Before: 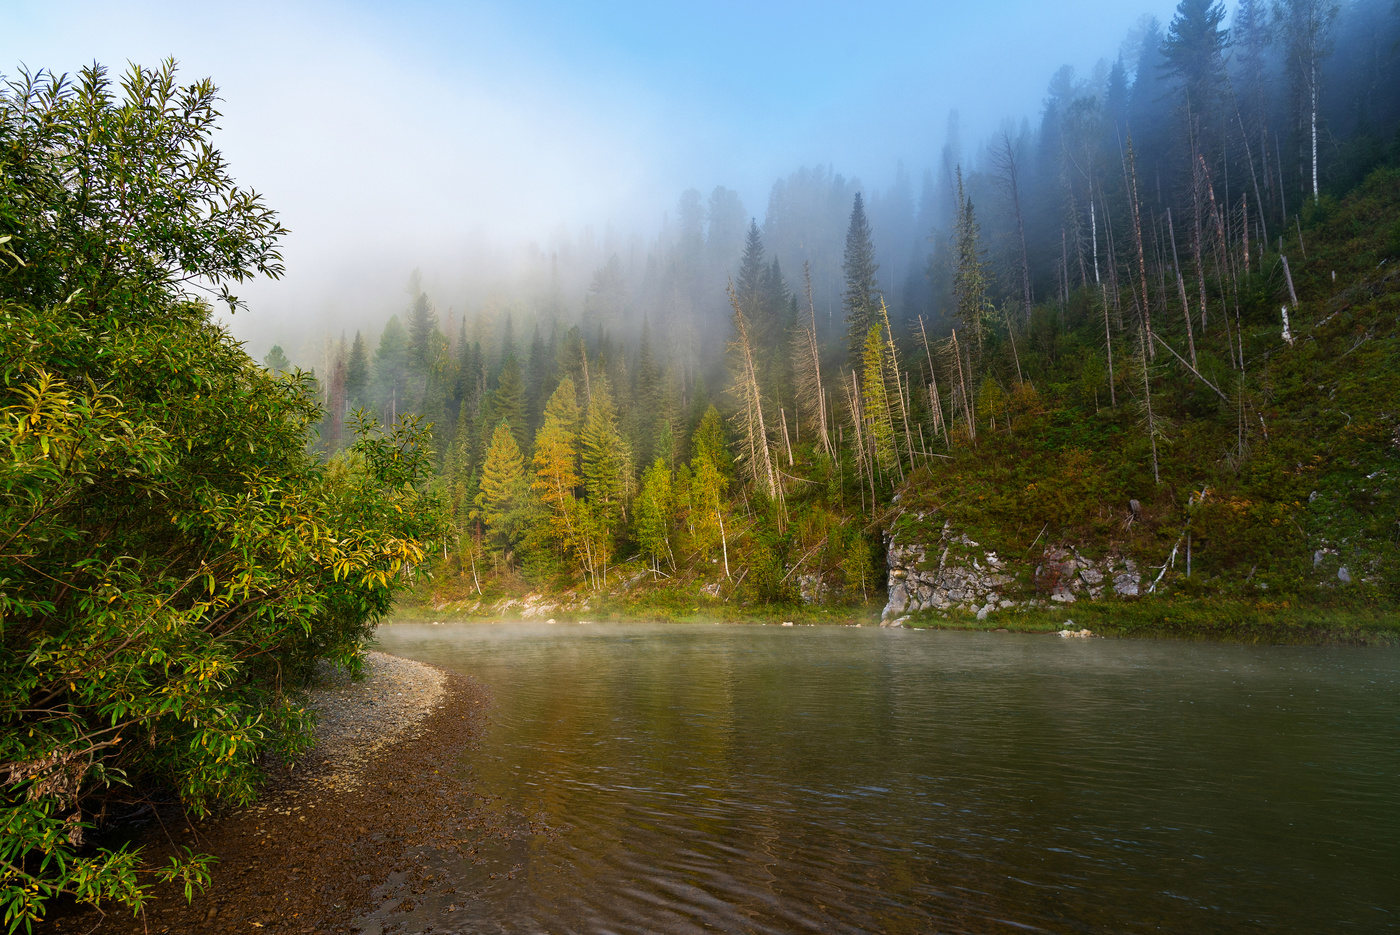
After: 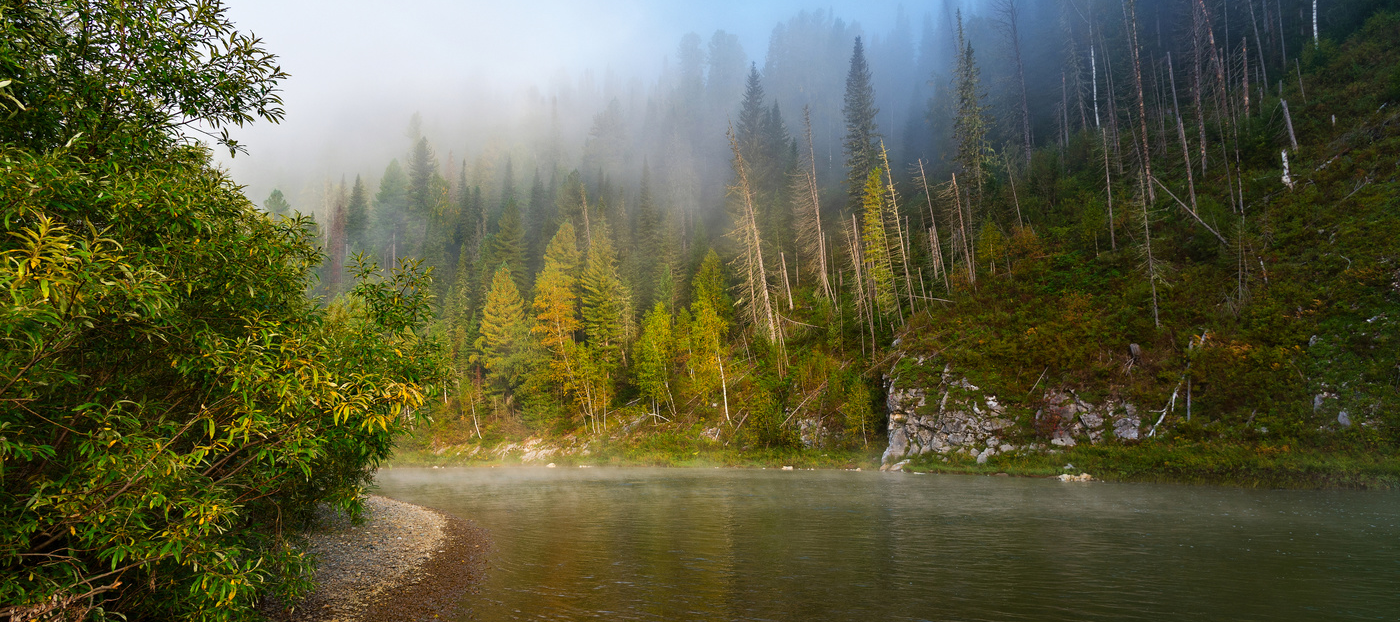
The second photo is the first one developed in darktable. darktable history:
tone equalizer: on, module defaults
crop: top 16.727%, bottom 16.727%
